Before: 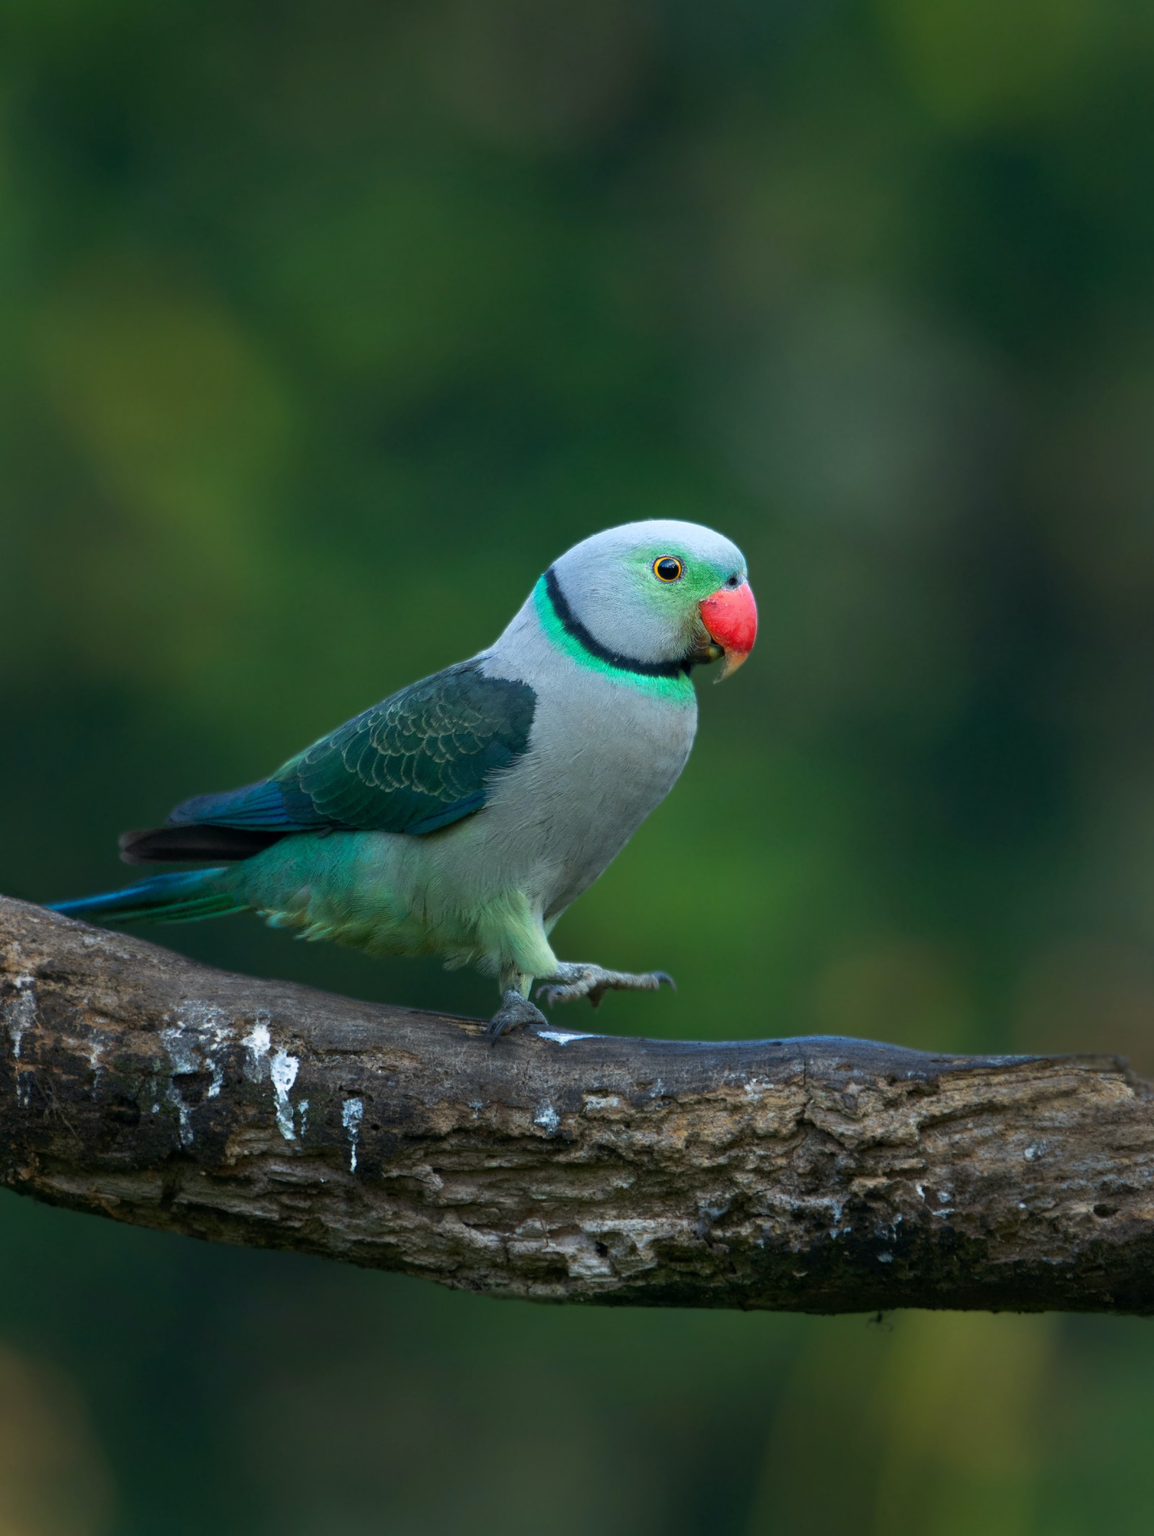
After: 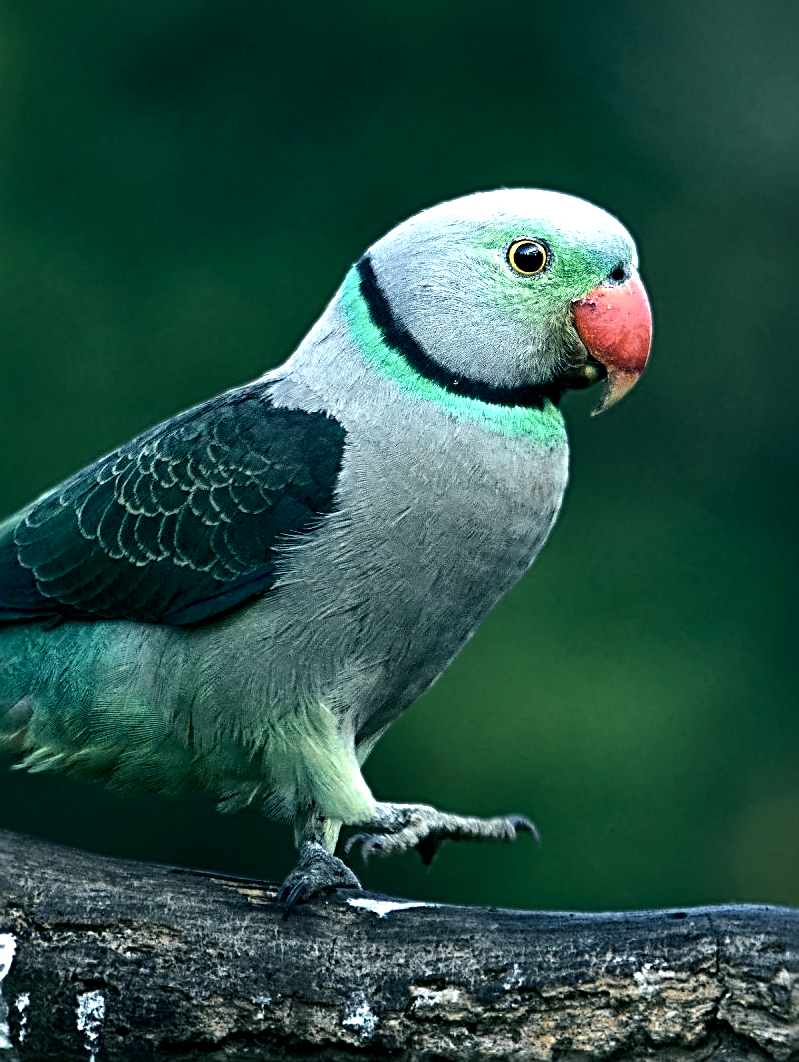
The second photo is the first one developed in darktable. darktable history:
crop: left 24.908%, top 24.993%, right 25.13%, bottom 25.127%
sharpen: radius 3.646, amount 0.918
color balance rgb: shadows lift › luminance -28.561%, shadows lift › chroma 10.327%, shadows lift › hue 227.5°, highlights gain › luminance 5.841%, highlights gain › chroma 2.576%, highlights gain › hue 93.18°, perceptual saturation grading › global saturation 9.537%, perceptual brilliance grading › highlights 12.814%, perceptual brilliance grading › mid-tones 7.811%, perceptual brilliance grading › shadows -18.016%, contrast 14.935%
tone equalizer: on, module defaults
local contrast: mode bilateral grid, contrast 19, coarseness 51, detail 140%, midtone range 0.2
contrast brightness saturation: contrast 0.104, saturation -0.29
shadows and highlights: shadows 33.65, highlights -45.82, compress 49.56%, highlights color adjustment 0.623%, soften with gaussian
